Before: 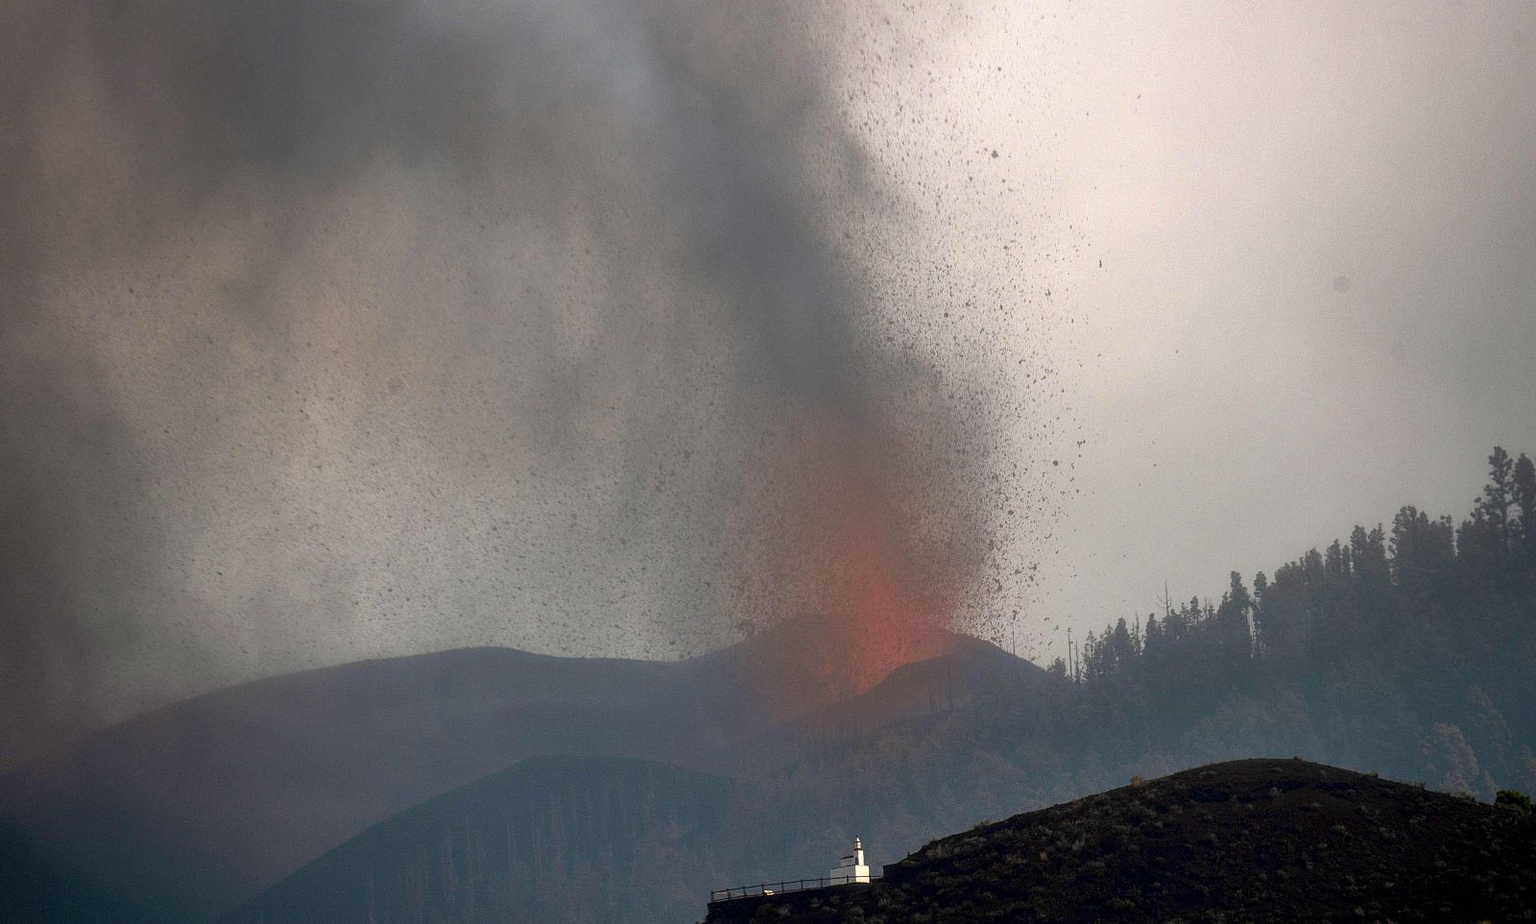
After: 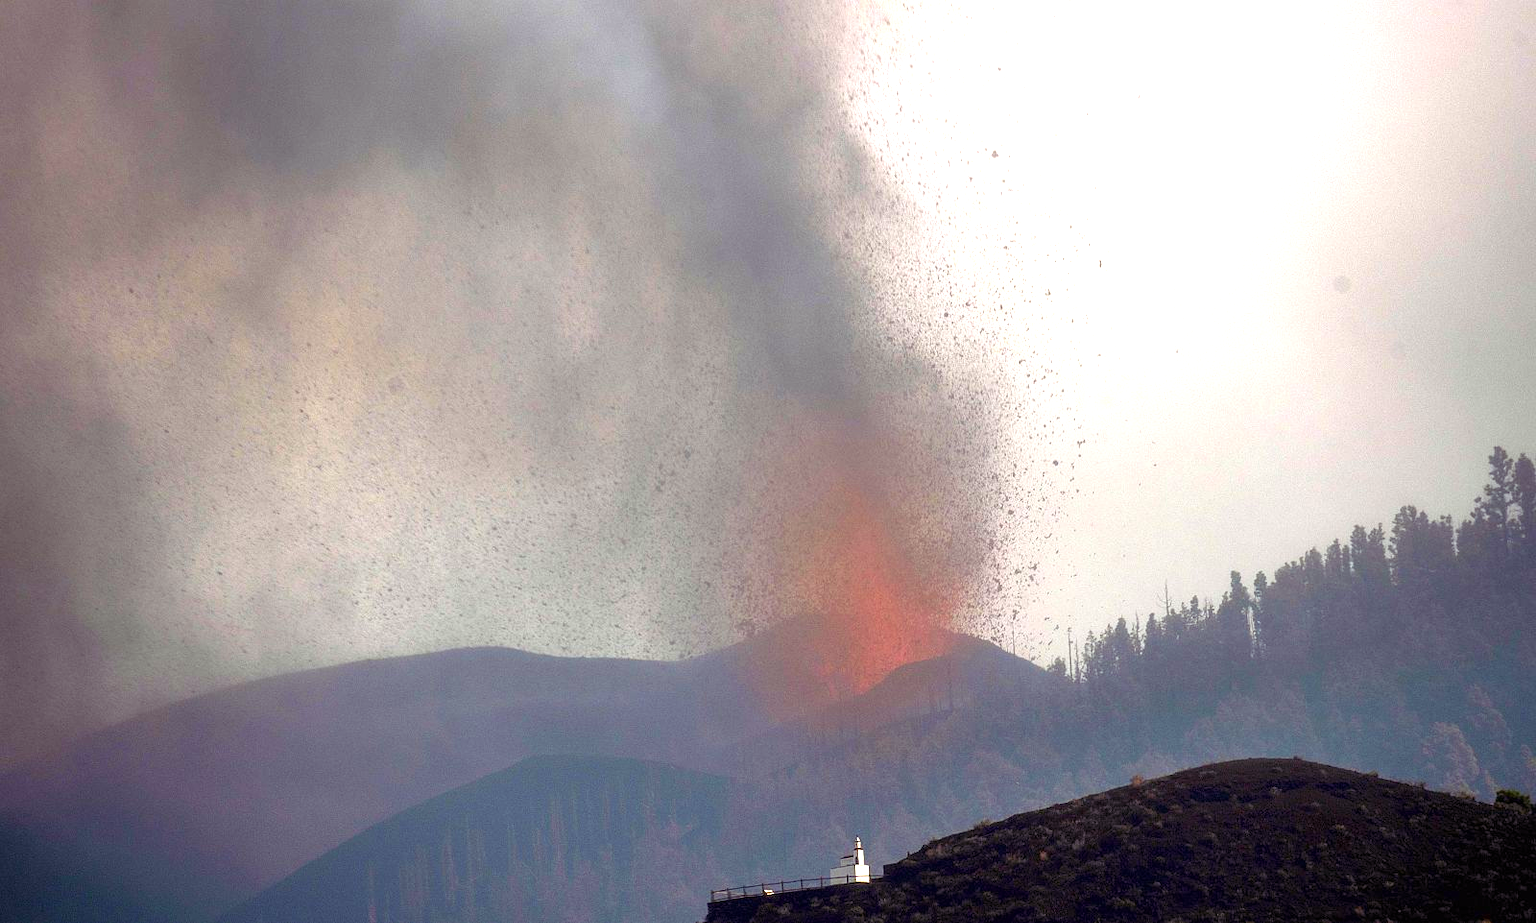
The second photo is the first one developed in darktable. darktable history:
color balance rgb: shadows lift › luminance 0.265%, shadows lift › chroma 6.858%, shadows lift › hue 302.87°, perceptual saturation grading › global saturation 14.99%, global vibrance 20%
exposure: black level correction 0, exposure 1 EV, compensate highlight preservation false
